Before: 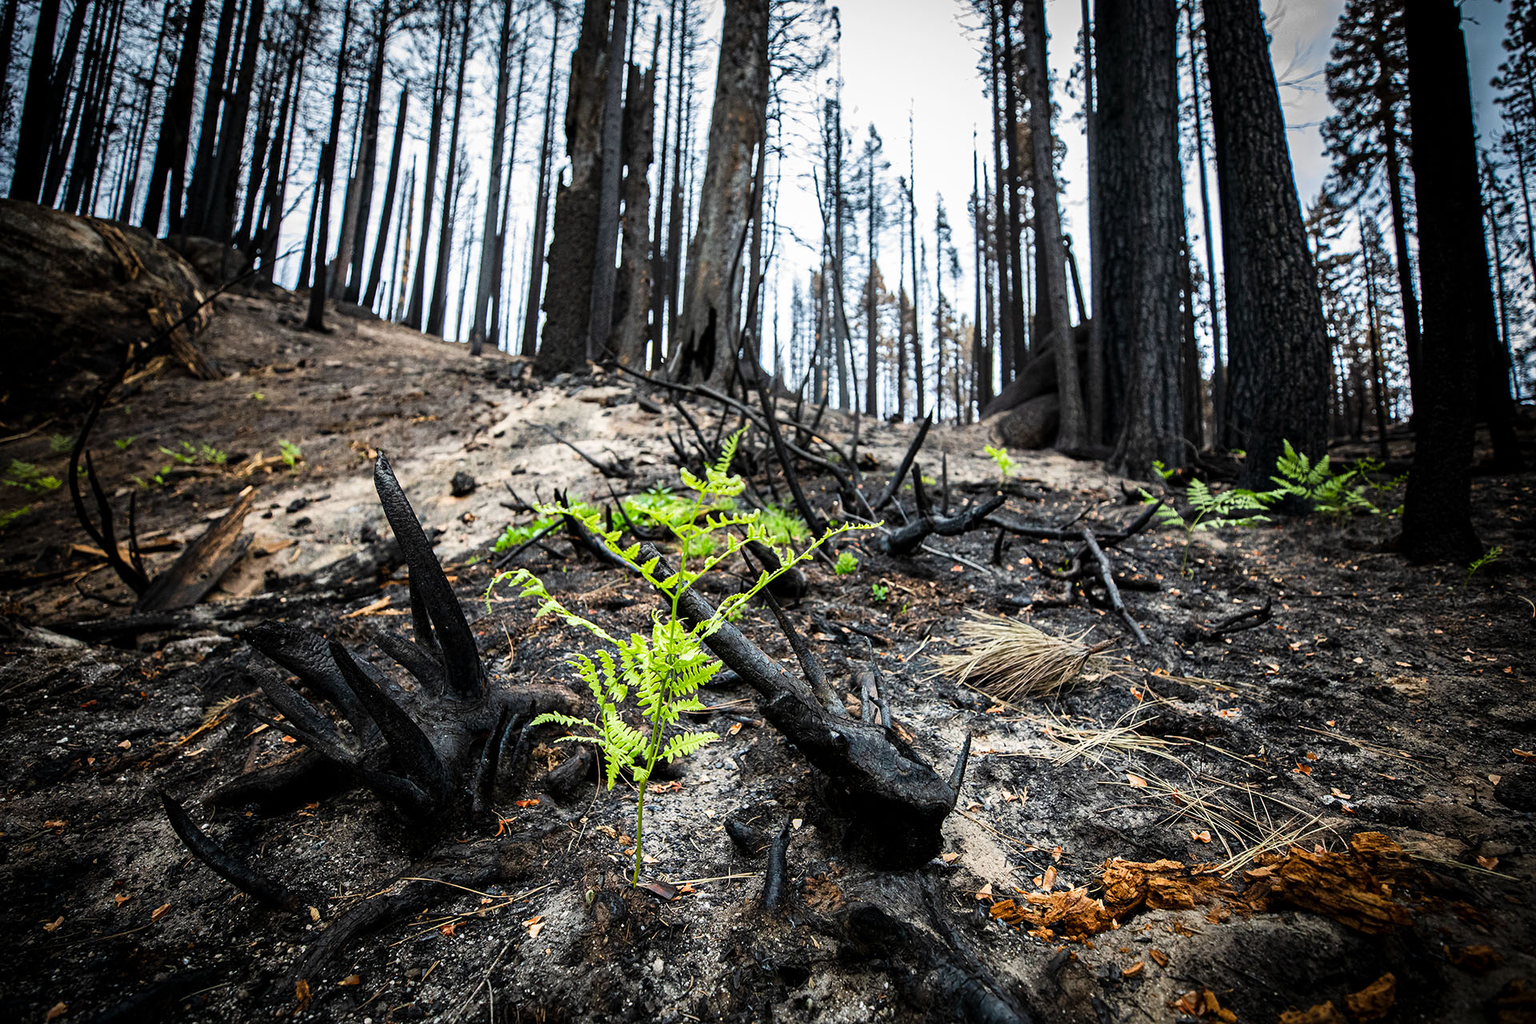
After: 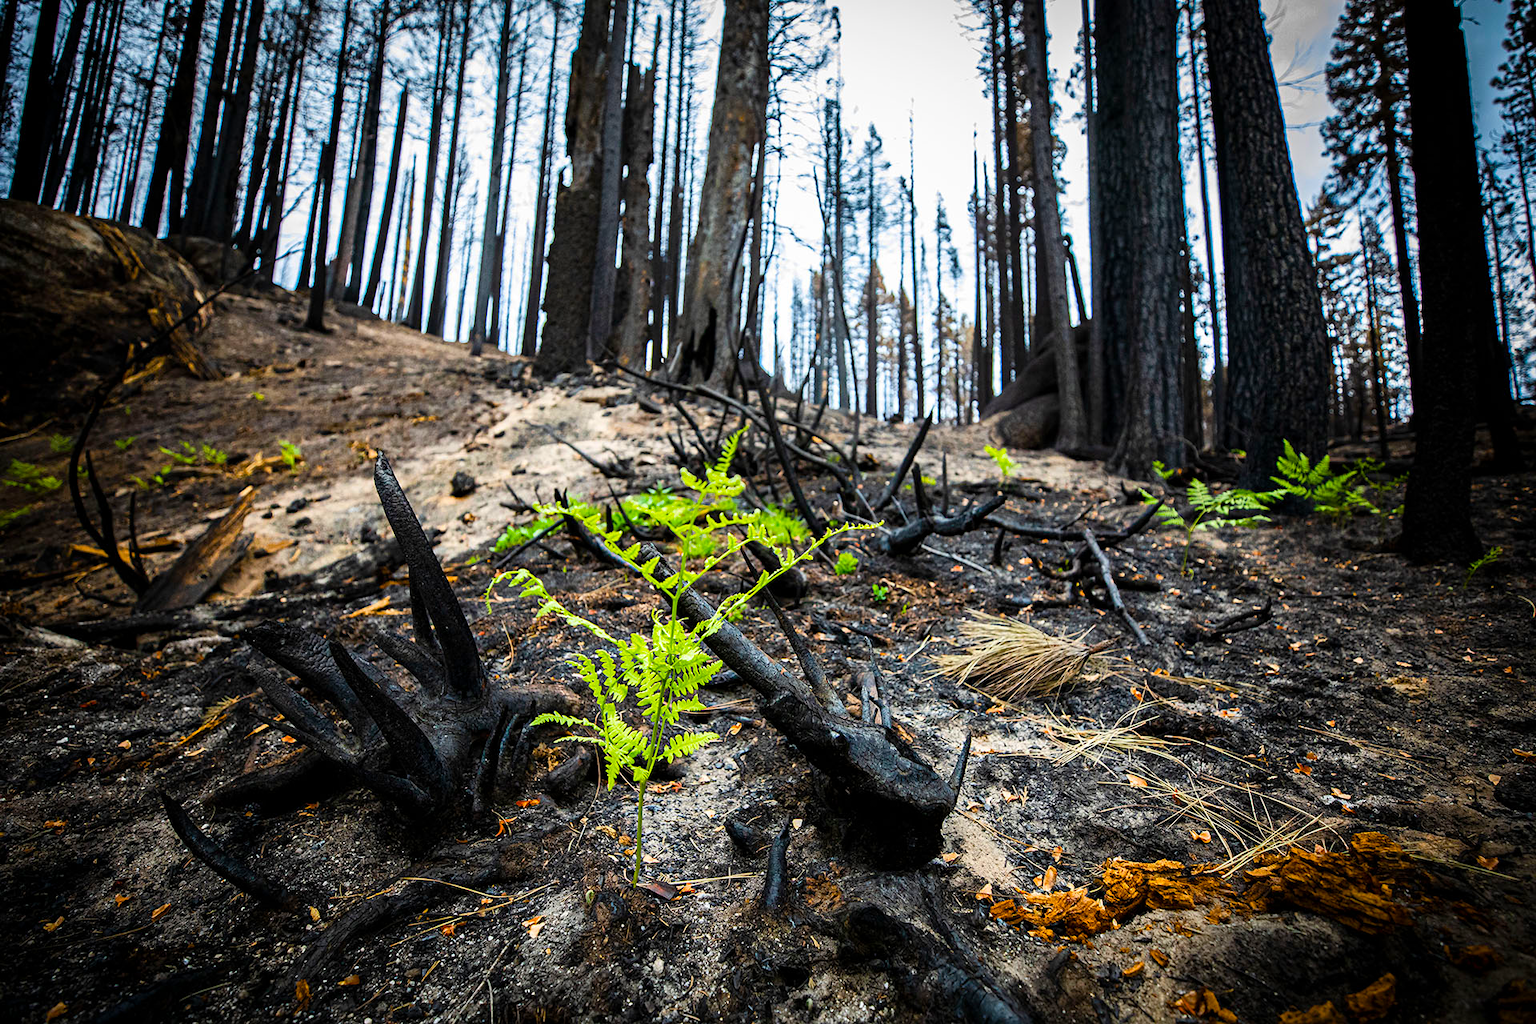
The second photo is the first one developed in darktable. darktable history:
color balance rgb: linear chroma grading › global chroma 15.642%, perceptual saturation grading › global saturation 24.917%, global vibrance 20%
